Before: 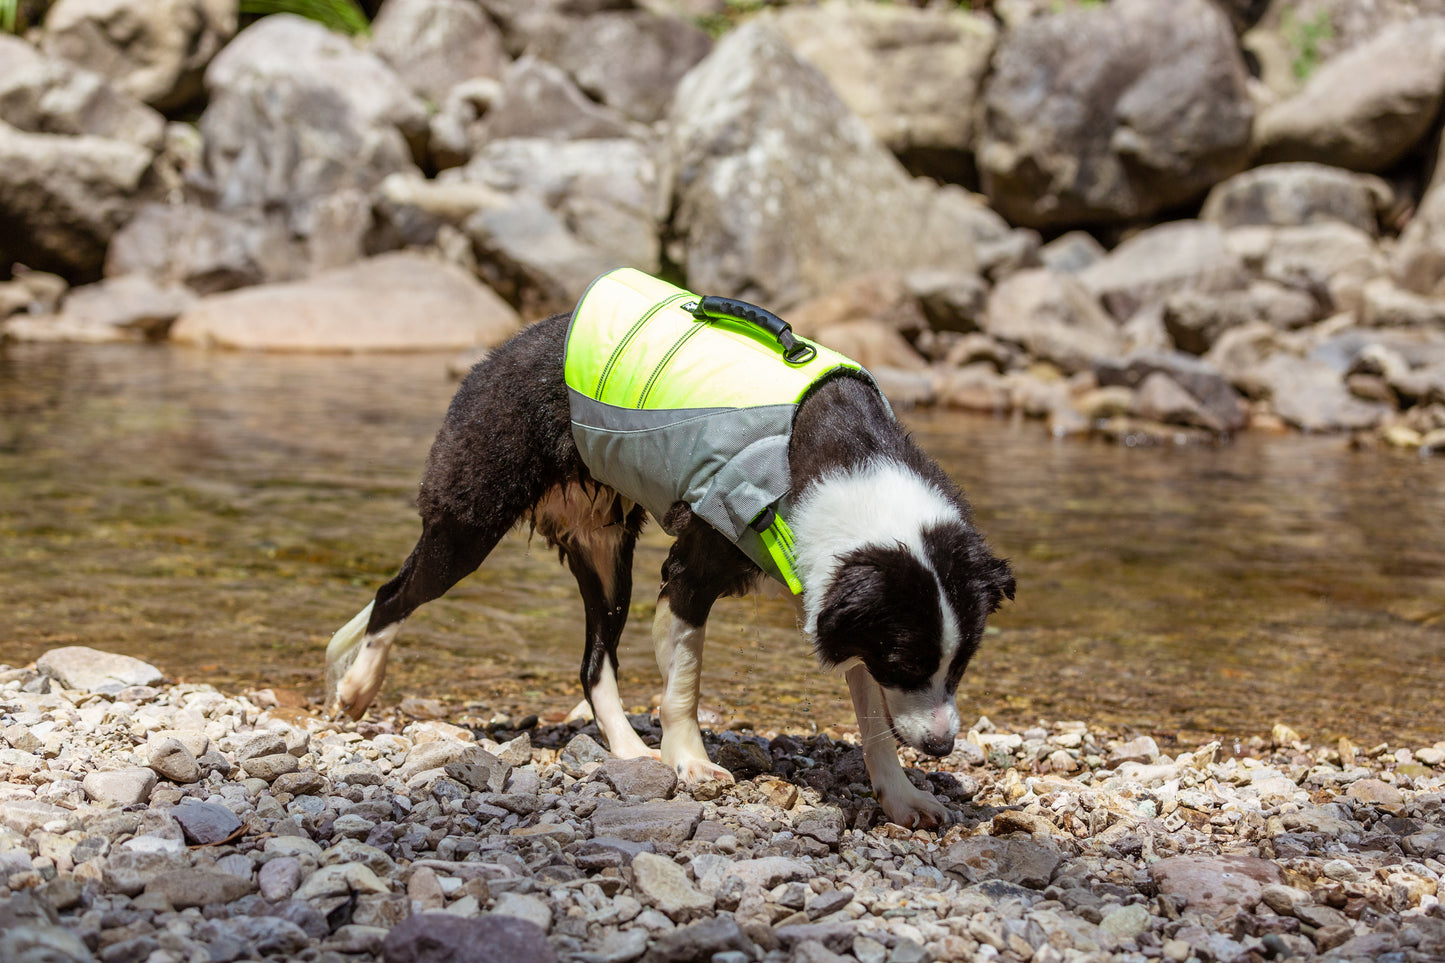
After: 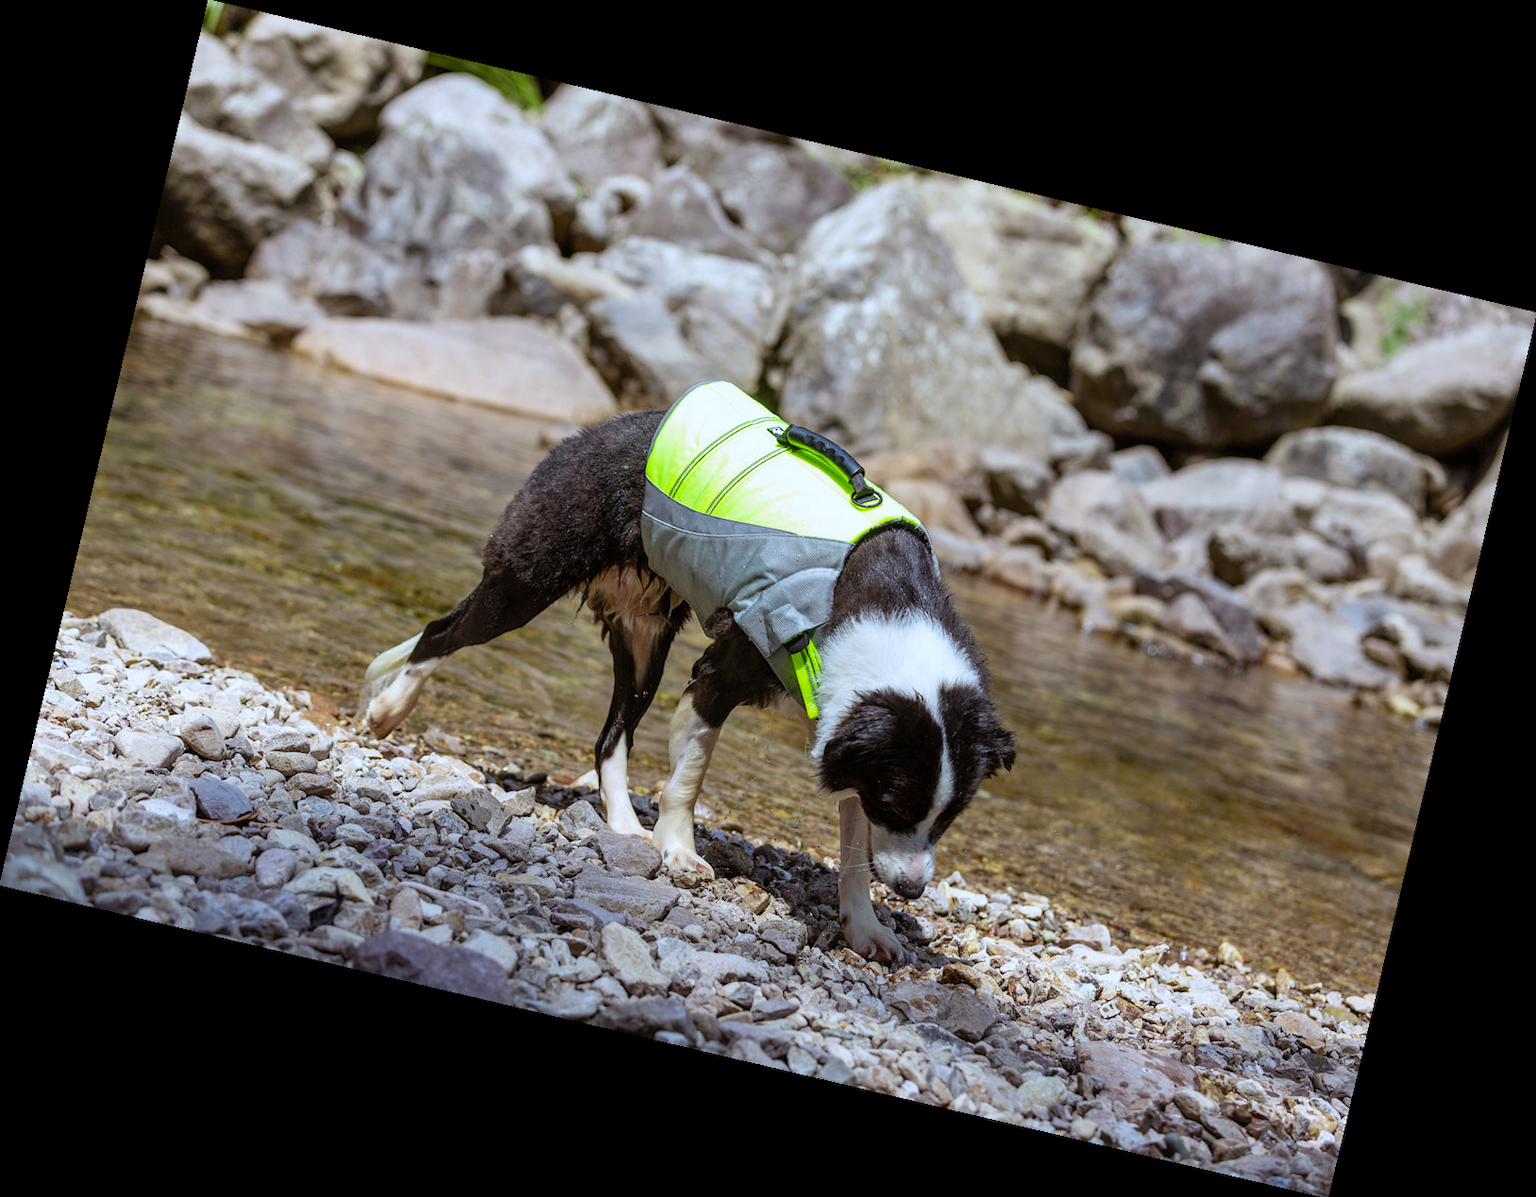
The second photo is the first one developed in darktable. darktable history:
white balance: red 0.931, blue 1.11
rotate and perspective: rotation 13.27°, automatic cropping off
